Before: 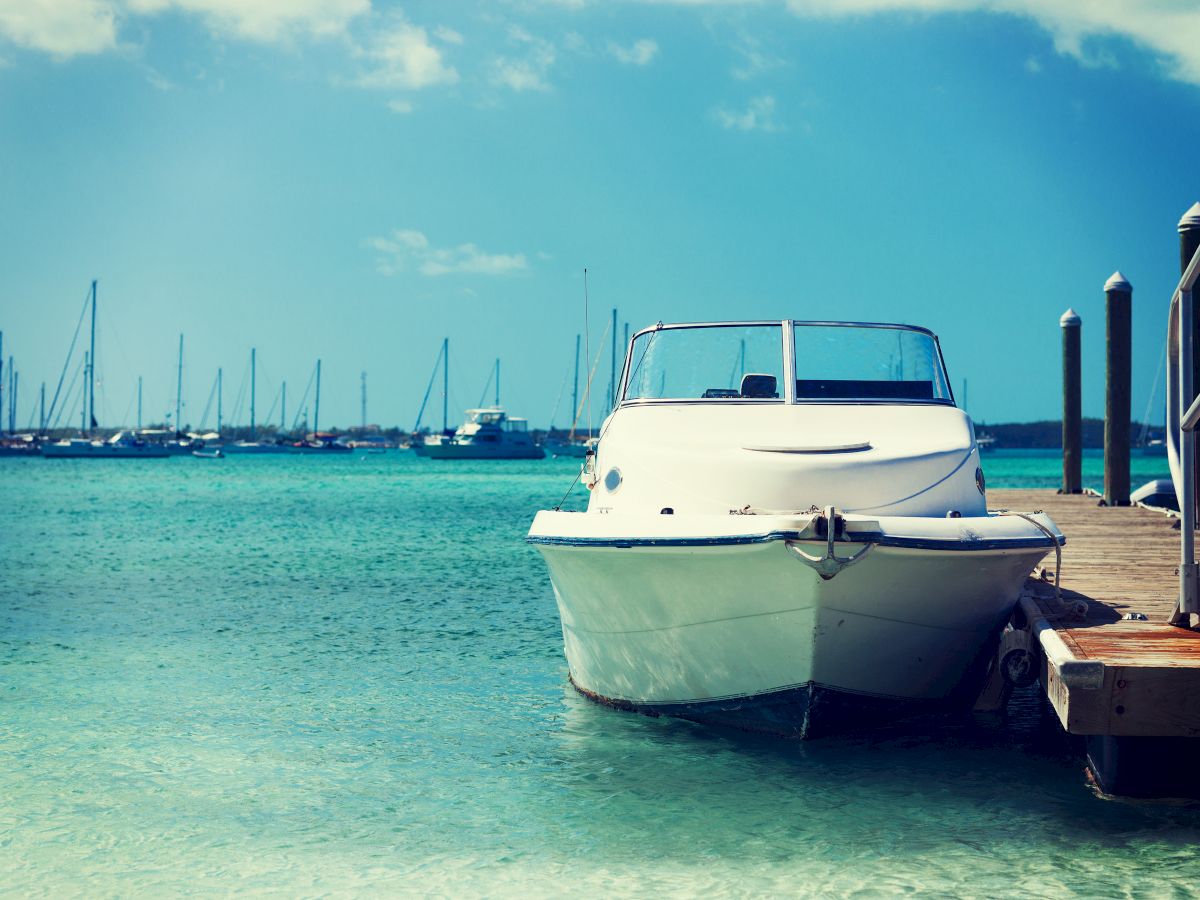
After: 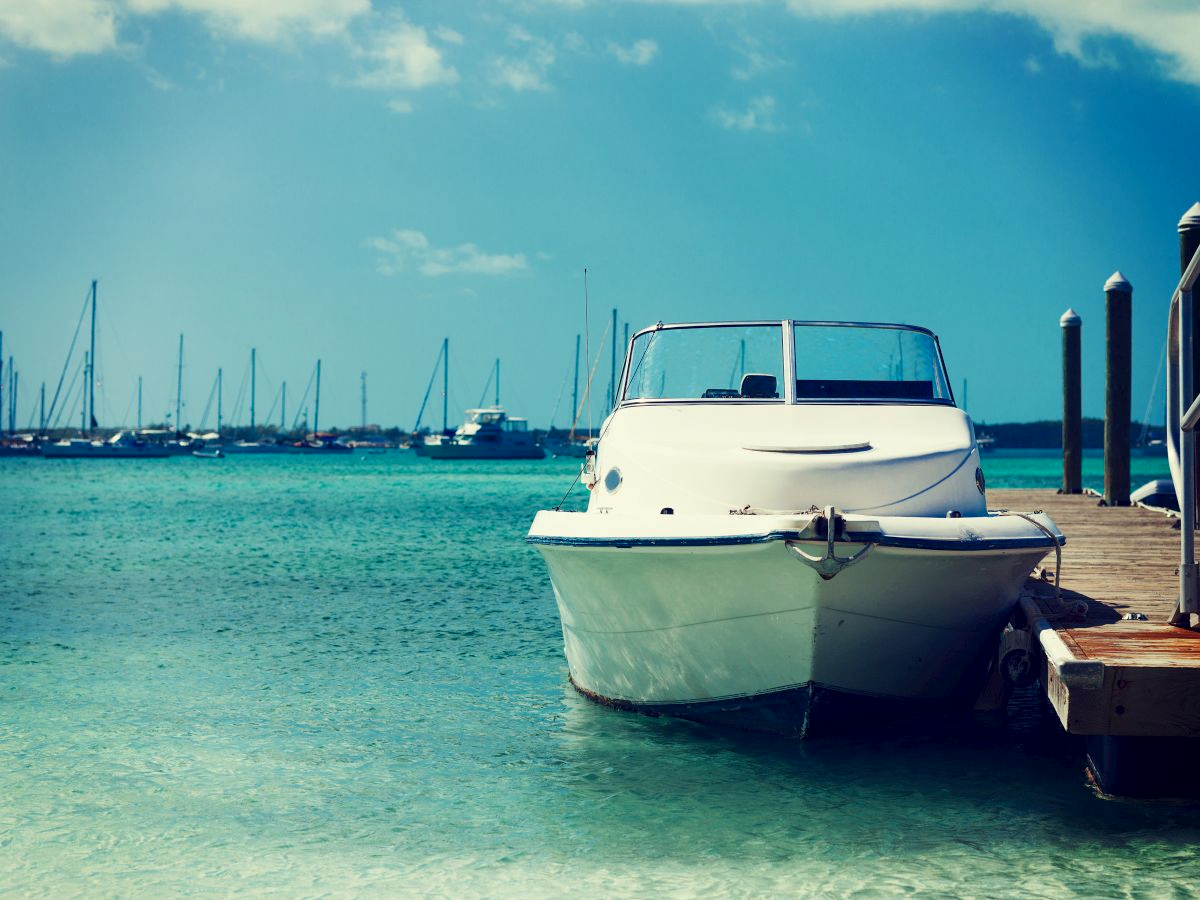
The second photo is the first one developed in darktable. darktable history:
contrast brightness saturation: brightness -0.094
